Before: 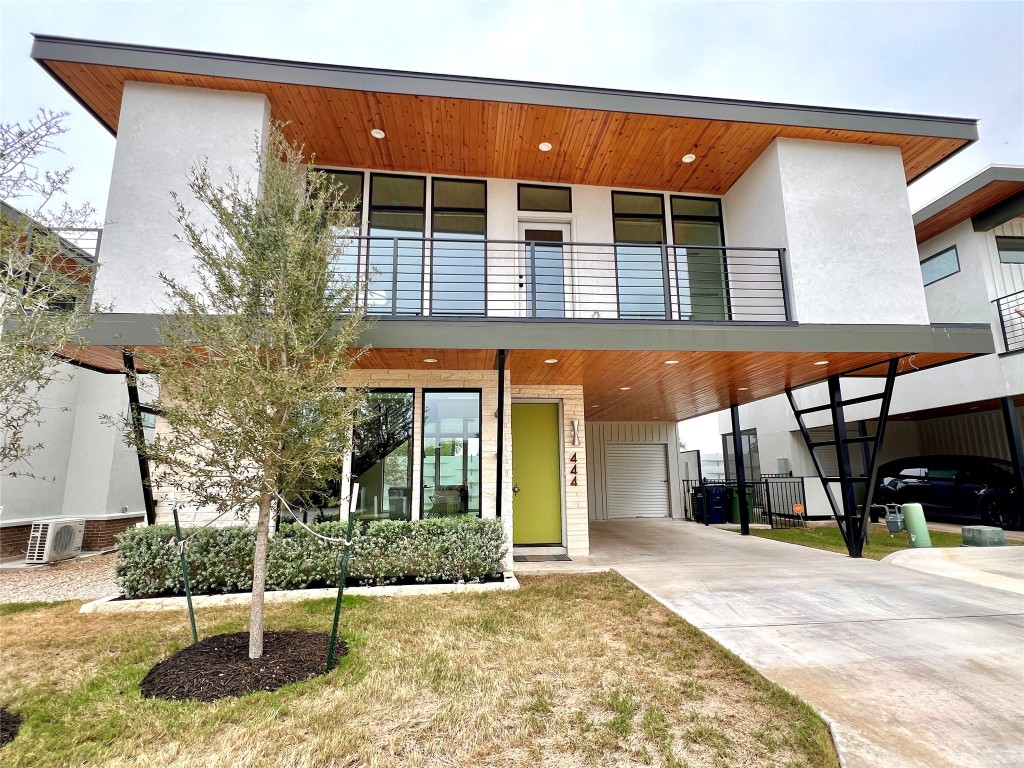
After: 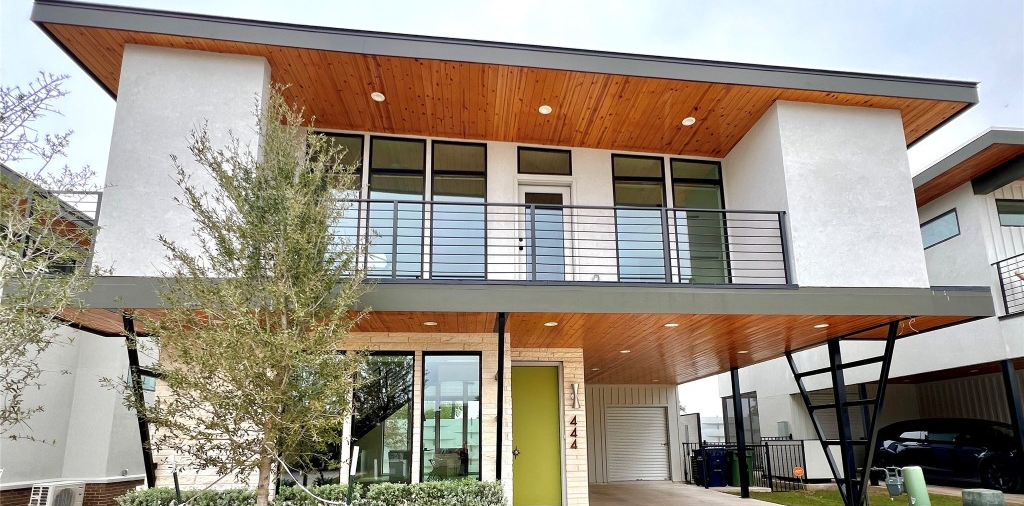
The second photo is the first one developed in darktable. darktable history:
crop and rotate: top 4.87%, bottom 29.162%
exposure: compensate highlight preservation false
